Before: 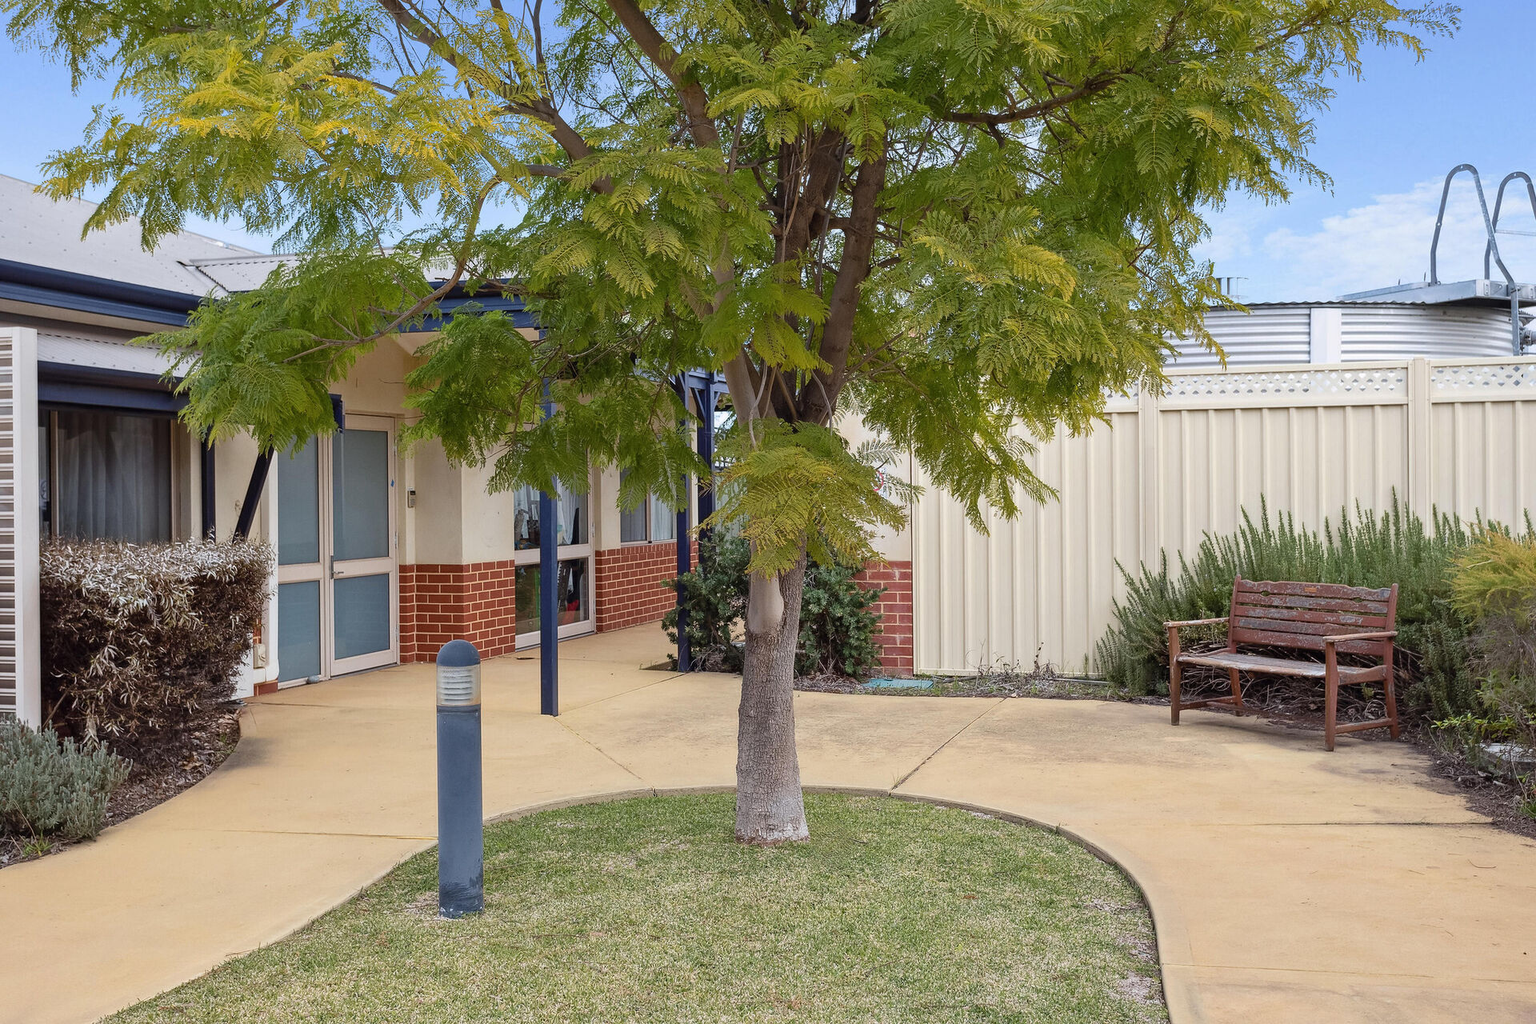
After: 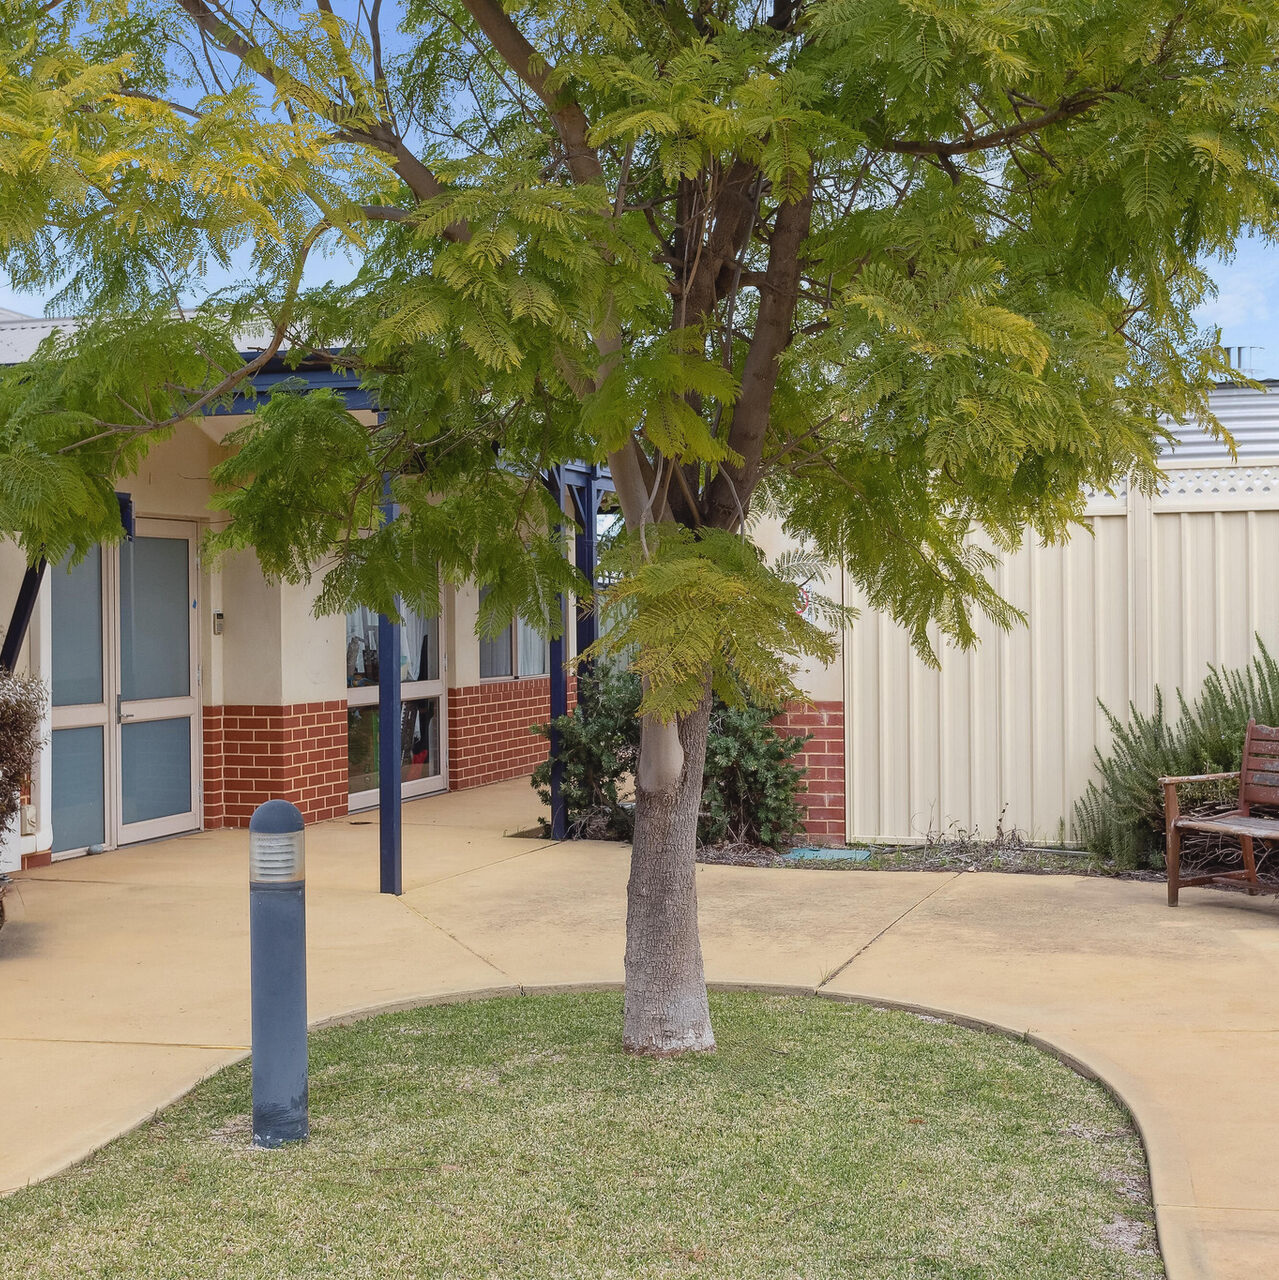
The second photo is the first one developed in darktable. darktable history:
contrast equalizer: octaves 7, y [[0.6 ×6], [0.55 ×6], [0 ×6], [0 ×6], [0 ×6]], mix -0.2
crop: left 15.419%, right 17.914%
